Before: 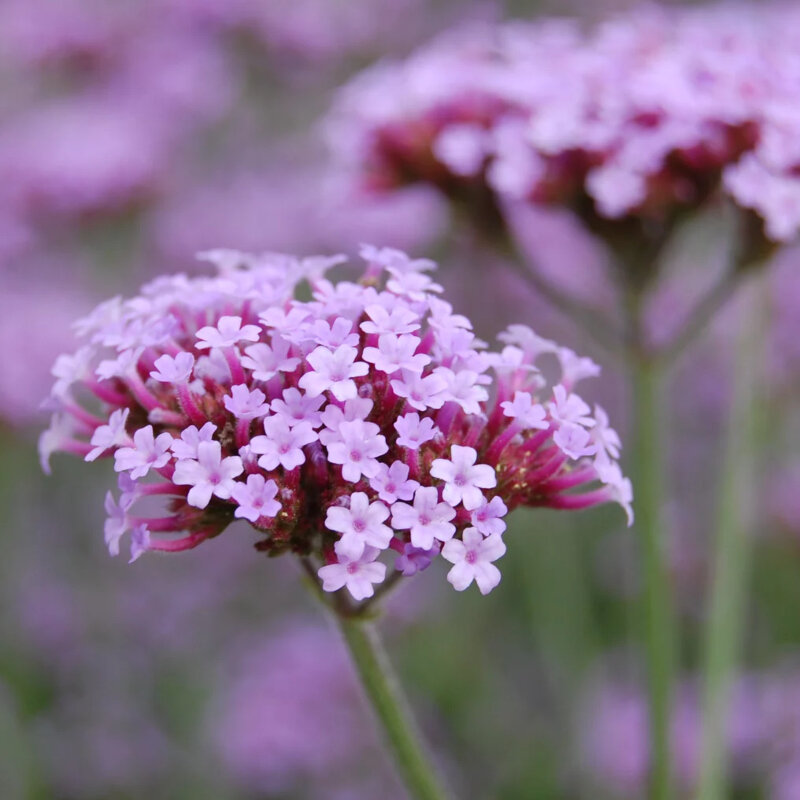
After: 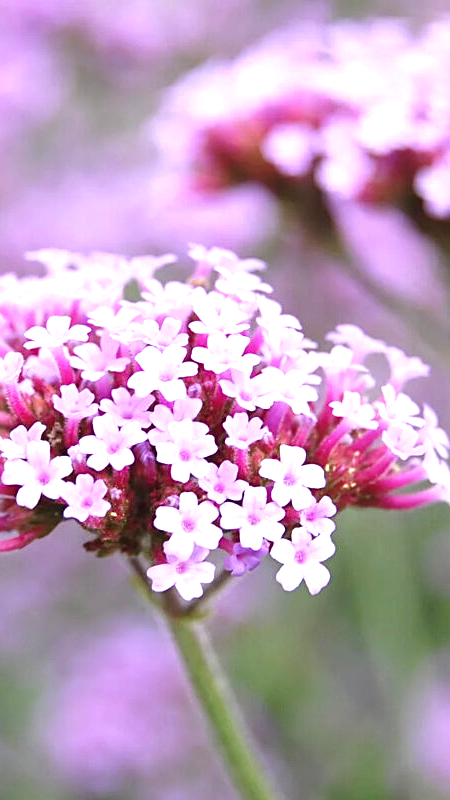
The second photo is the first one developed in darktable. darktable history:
crop: left 21.496%, right 22.254%
sharpen: on, module defaults
exposure: black level correction 0, exposure 1.1 EV, compensate exposure bias true, compensate highlight preservation false
